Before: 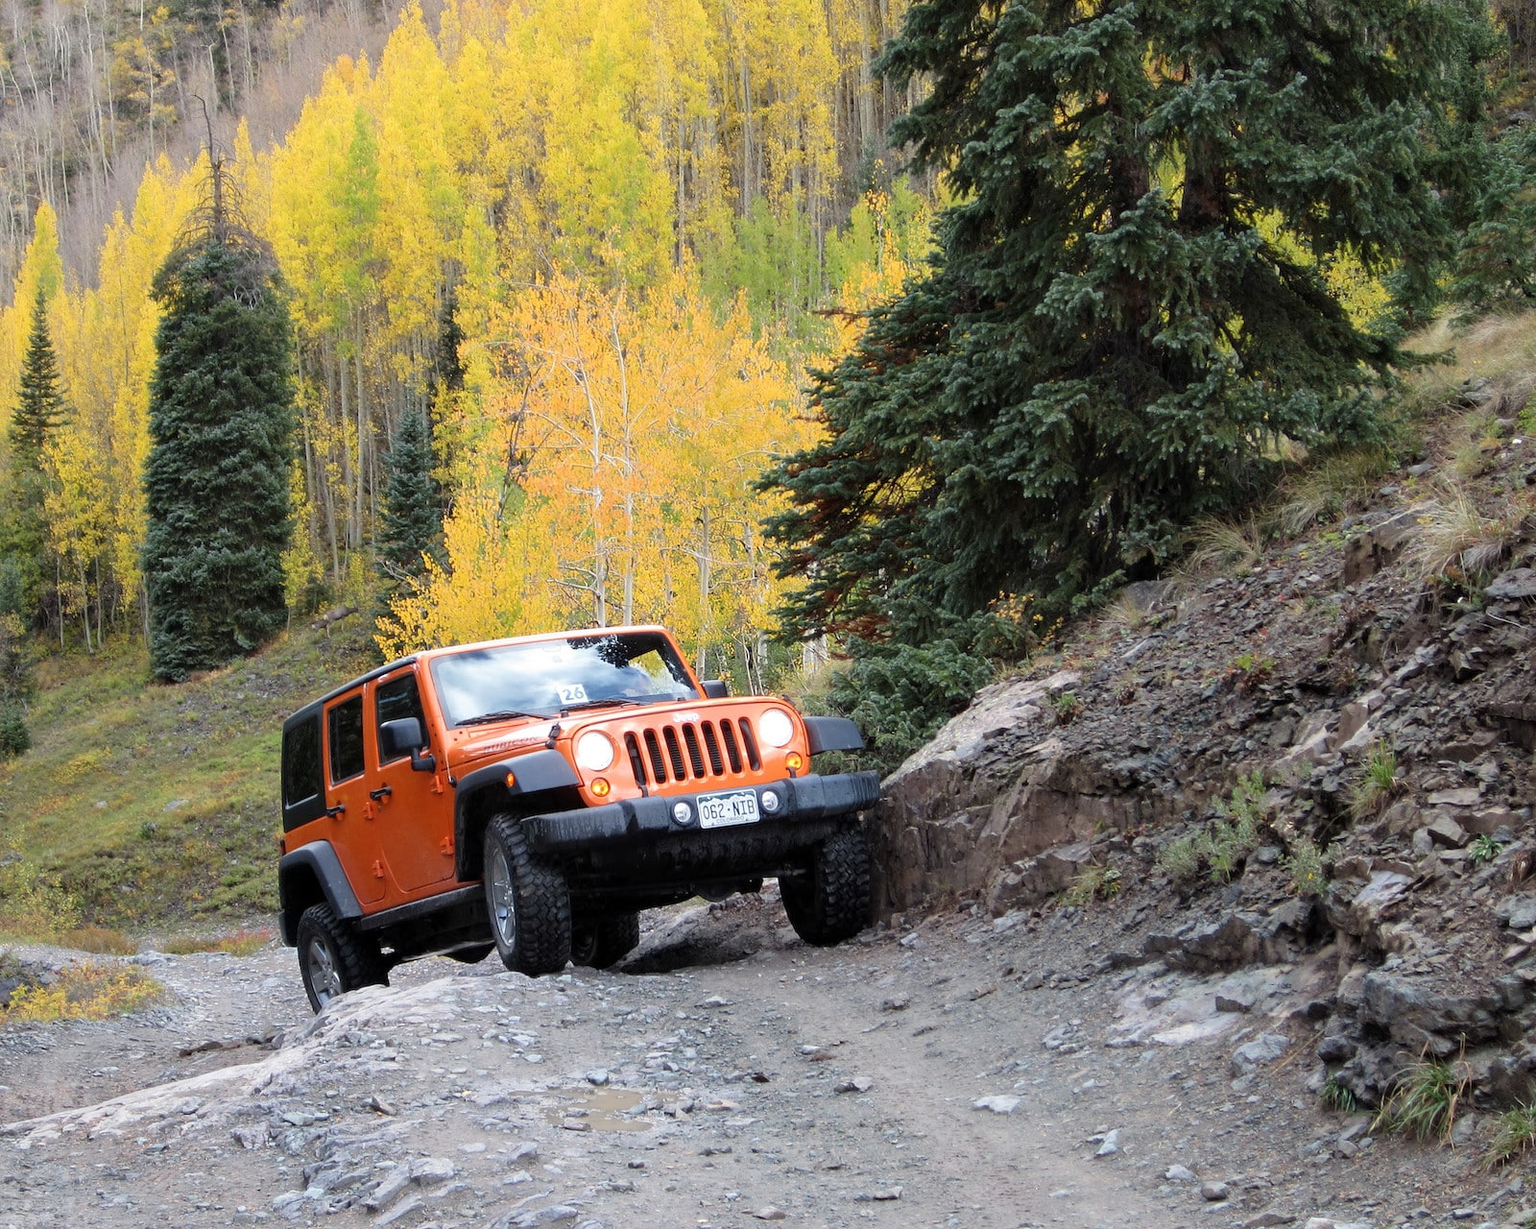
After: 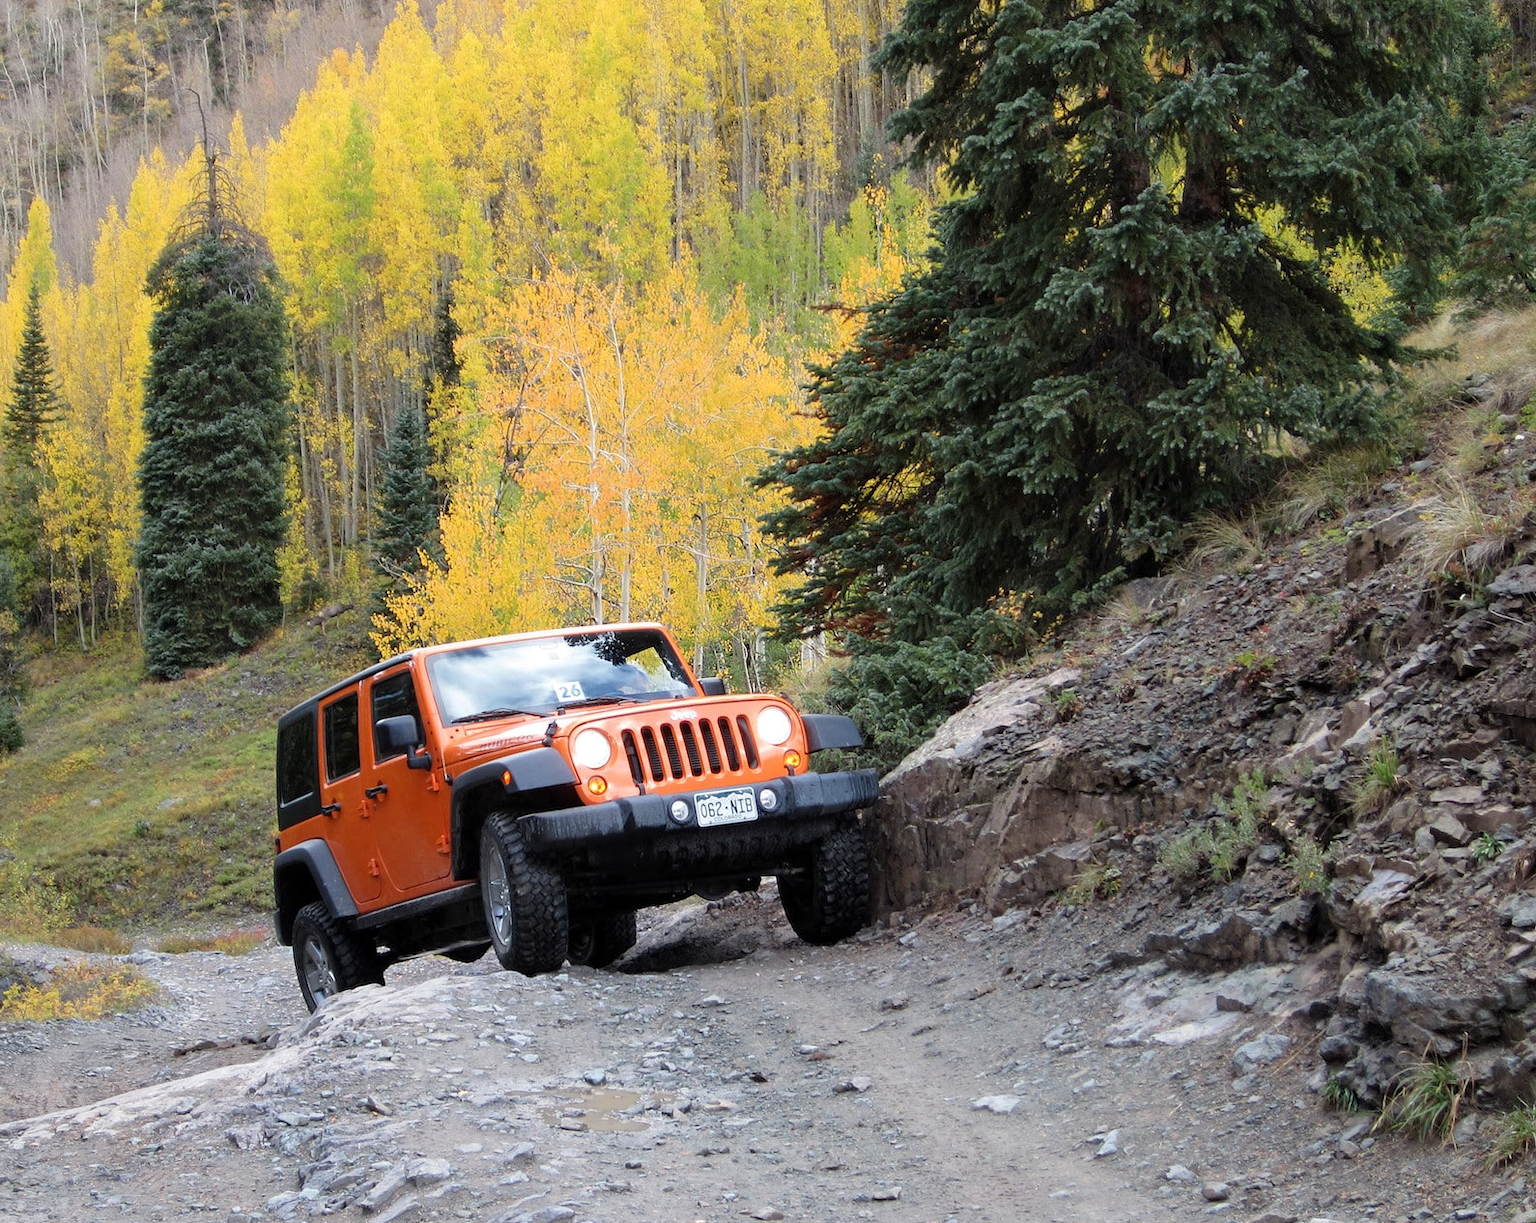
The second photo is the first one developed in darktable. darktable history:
crop: left 0.462%, top 0.616%, right 0.133%, bottom 0.36%
